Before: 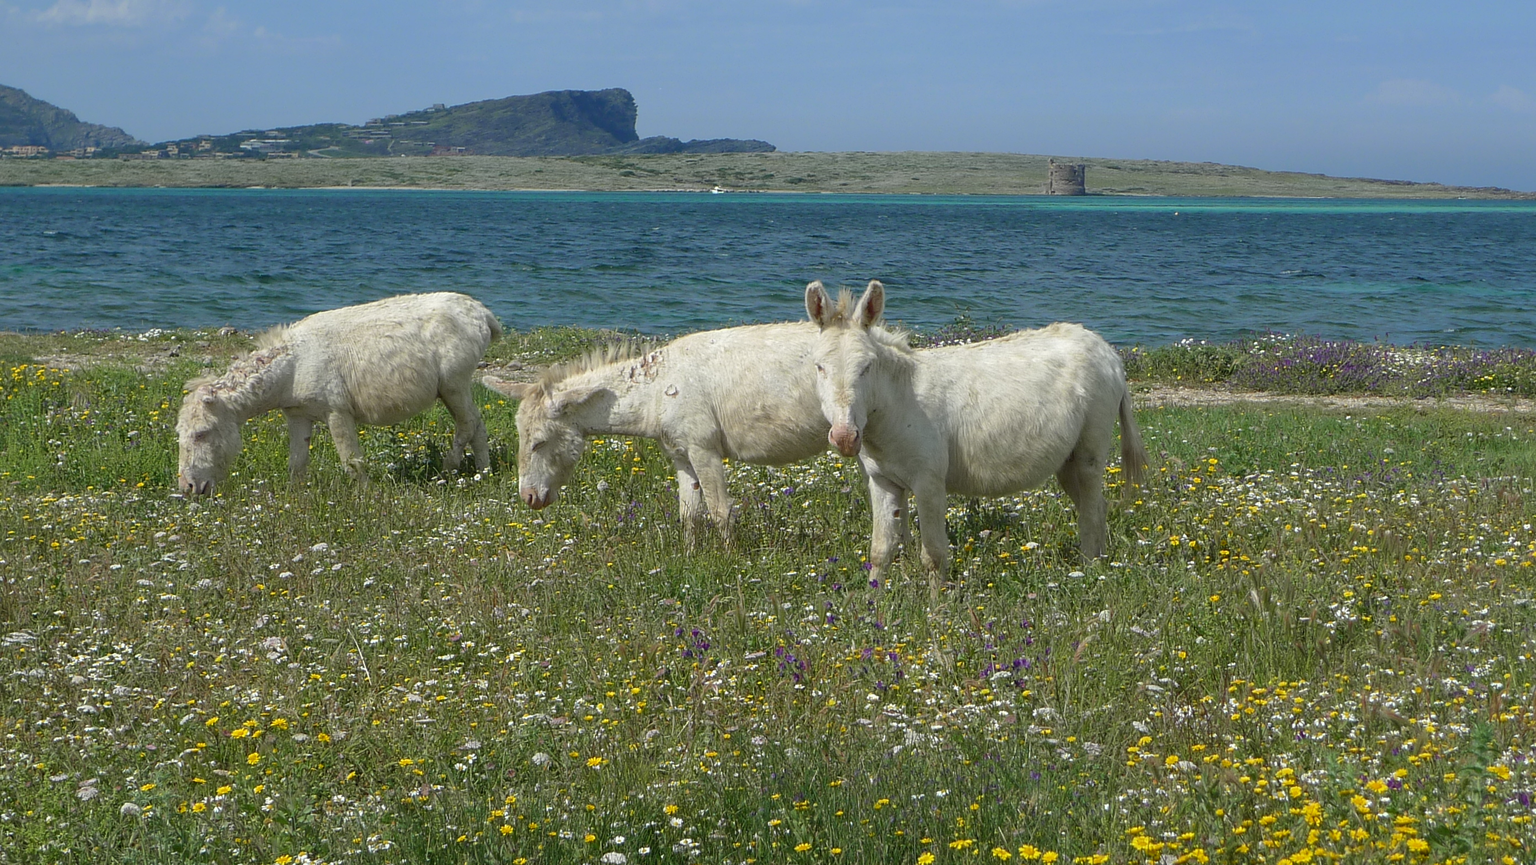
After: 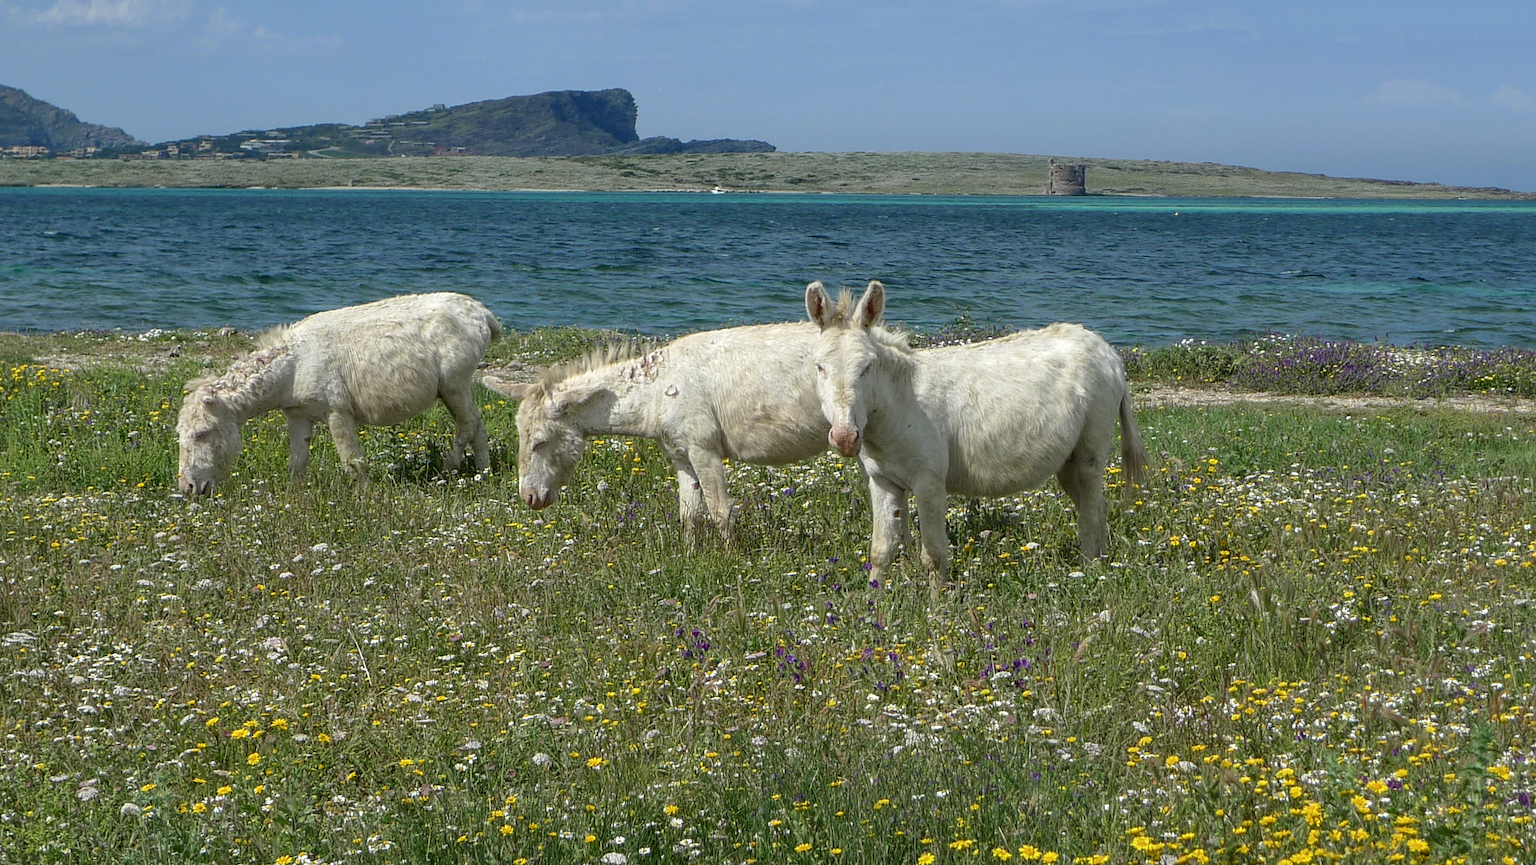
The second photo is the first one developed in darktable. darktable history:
local contrast: detail 130%
shadows and highlights: shadows 37.27, highlights -28.18, soften with gaussian
